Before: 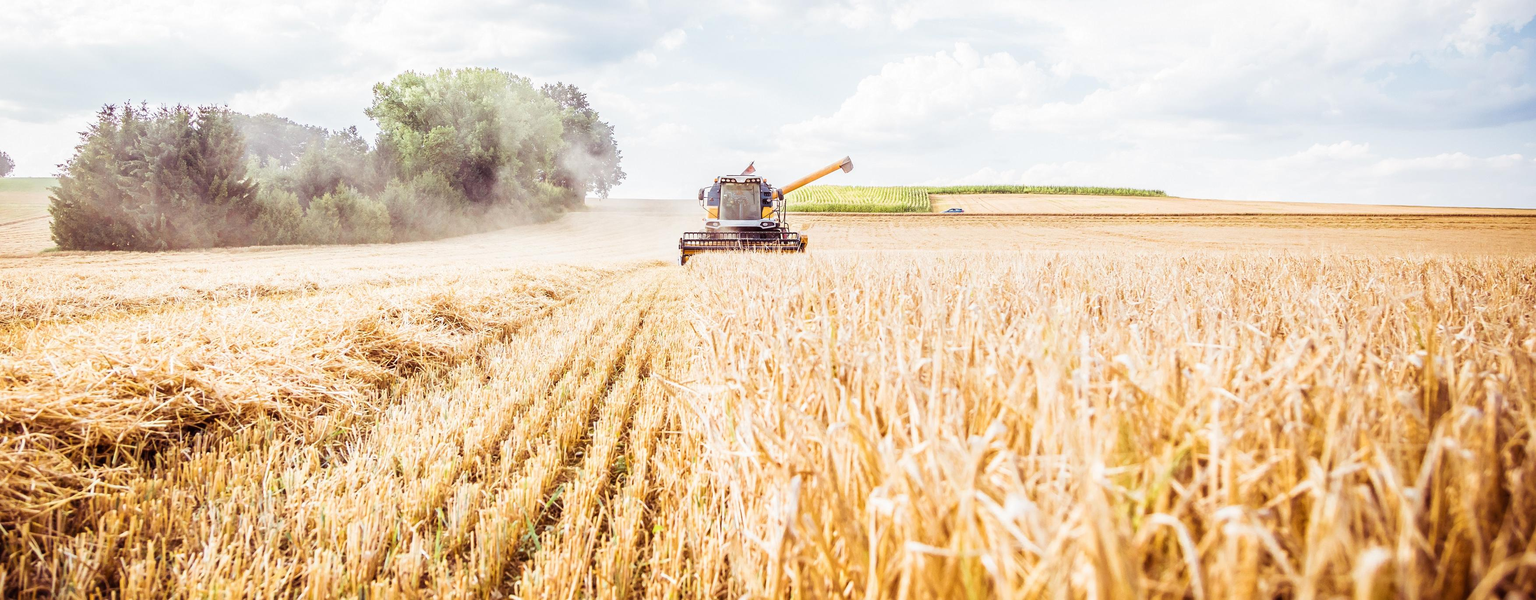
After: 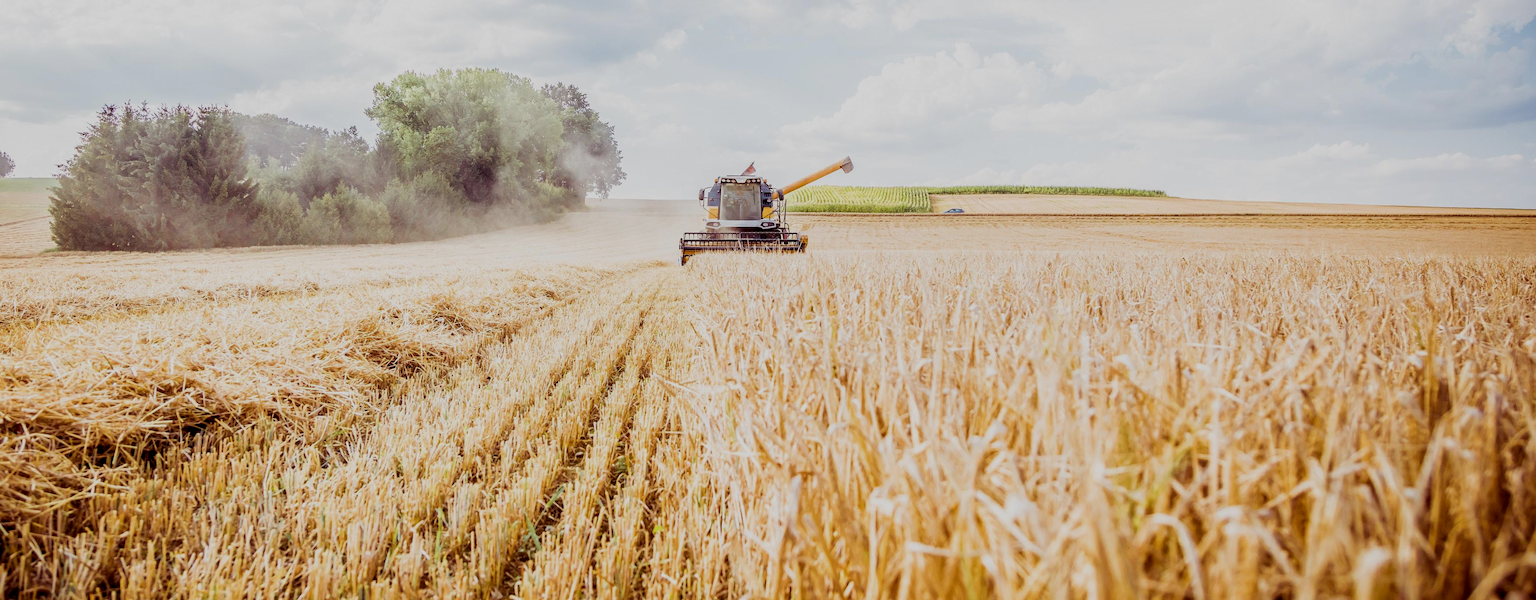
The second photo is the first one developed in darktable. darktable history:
exposure: black level correction 0.009, exposure -0.61 EV, compensate exposure bias true, compensate highlight preservation false
